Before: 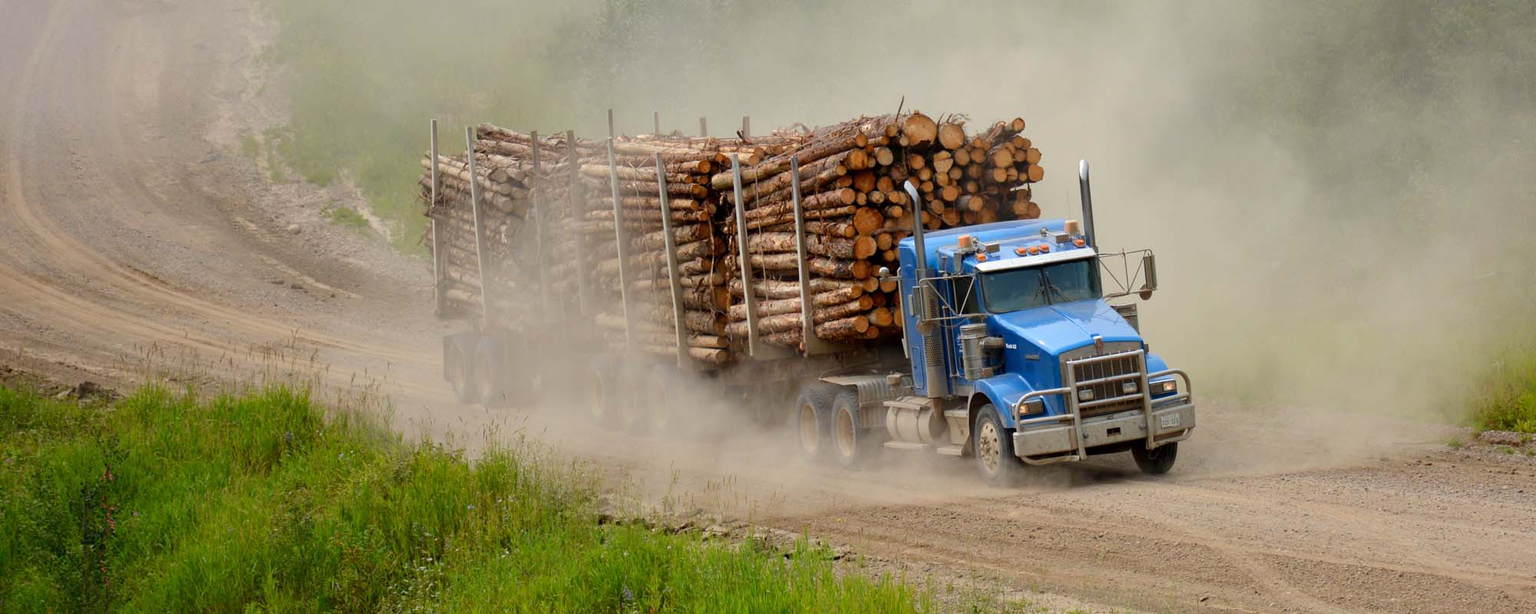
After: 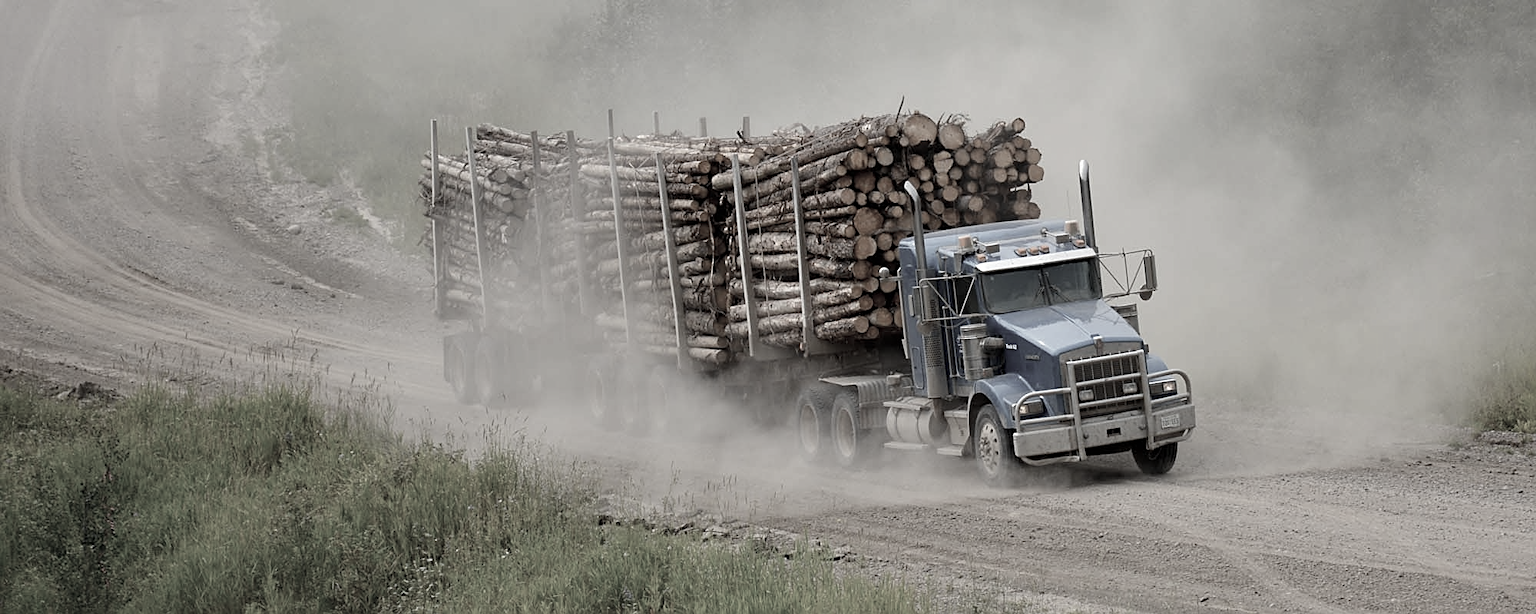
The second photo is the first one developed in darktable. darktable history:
color correction: saturation 0.2
sharpen: on, module defaults
